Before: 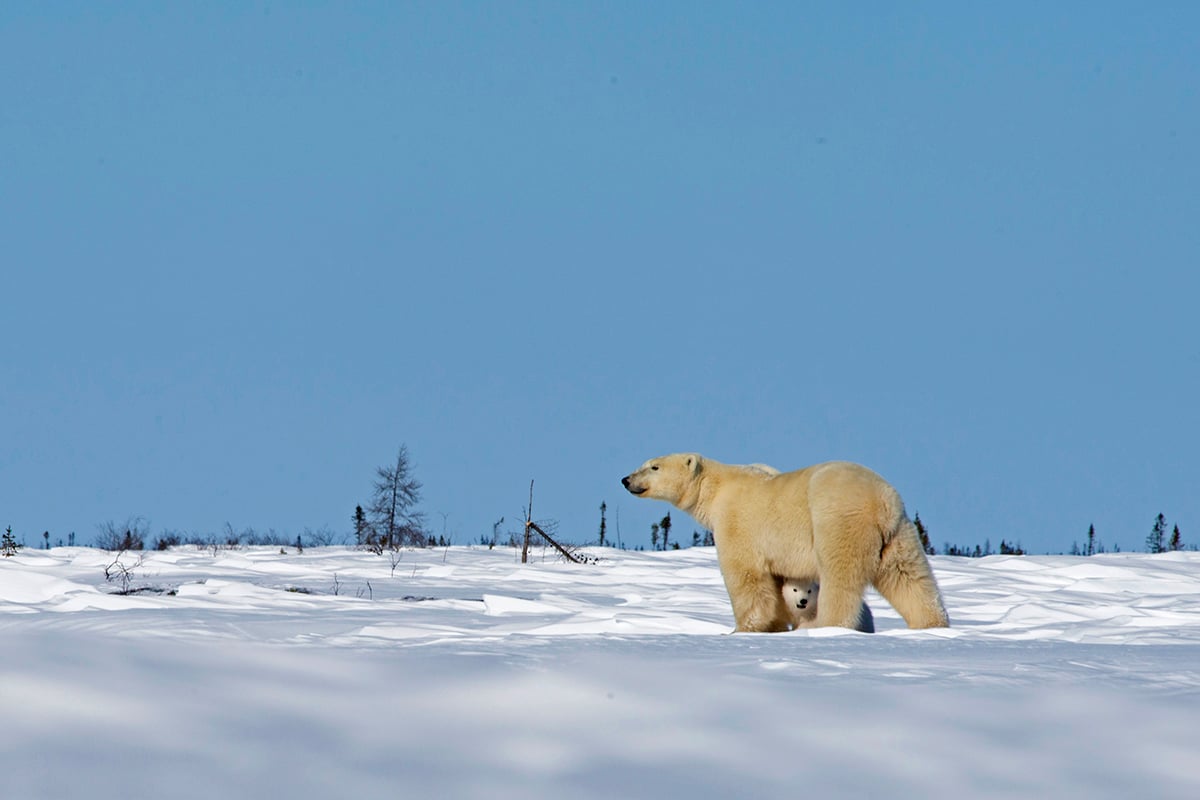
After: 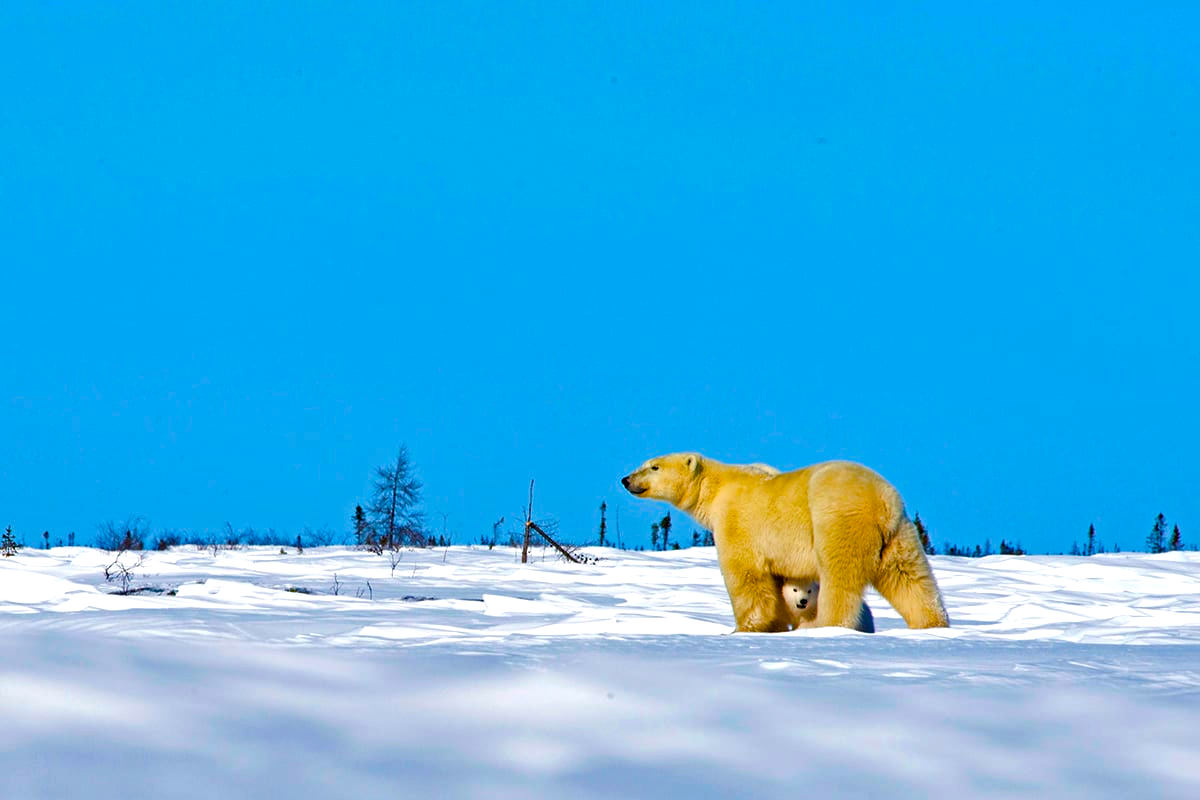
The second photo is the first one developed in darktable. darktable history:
shadows and highlights: shadows 20.91, highlights -35.45, soften with gaussian
color balance rgb: linear chroma grading › shadows 10%, linear chroma grading › highlights 10%, linear chroma grading › global chroma 15%, linear chroma grading › mid-tones 15%, perceptual saturation grading › global saturation 40%, perceptual saturation grading › highlights -25%, perceptual saturation grading › mid-tones 35%, perceptual saturation grading › shadows 35%, perceptual brilliance grading › global brilliance 11.29%, global vibrance 11.29%
